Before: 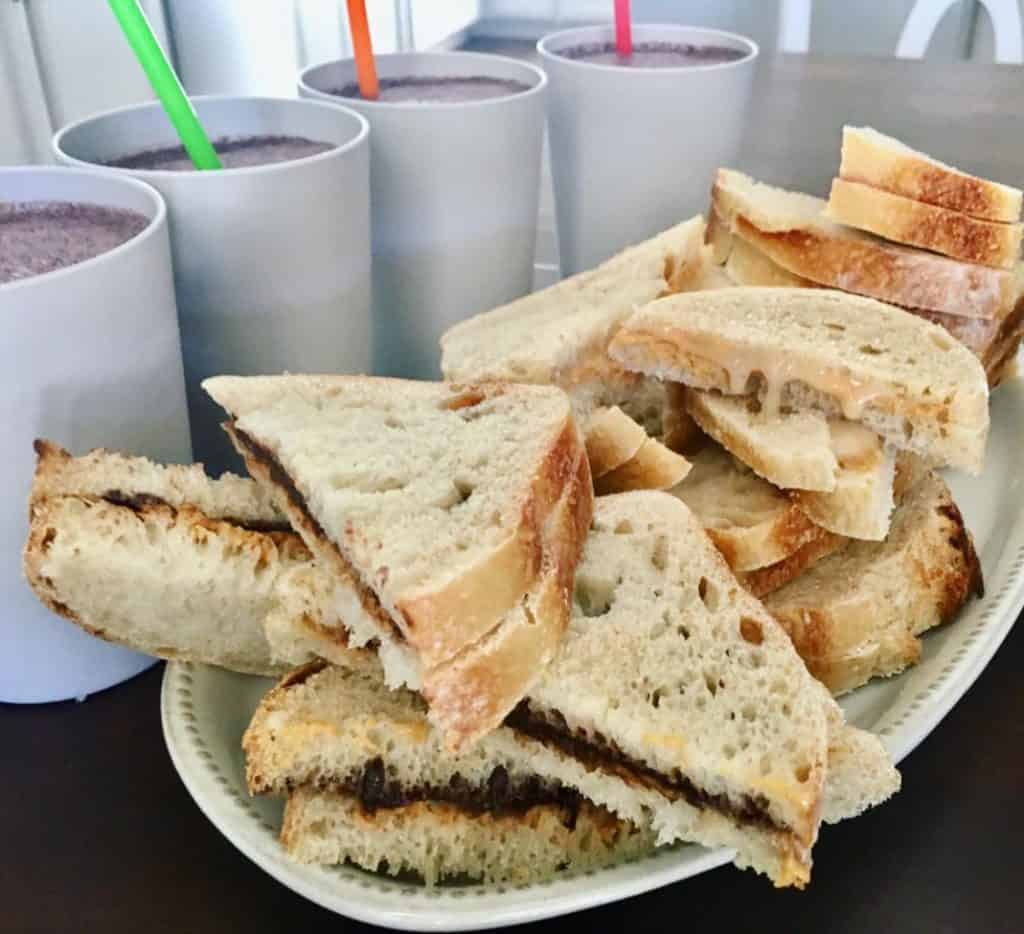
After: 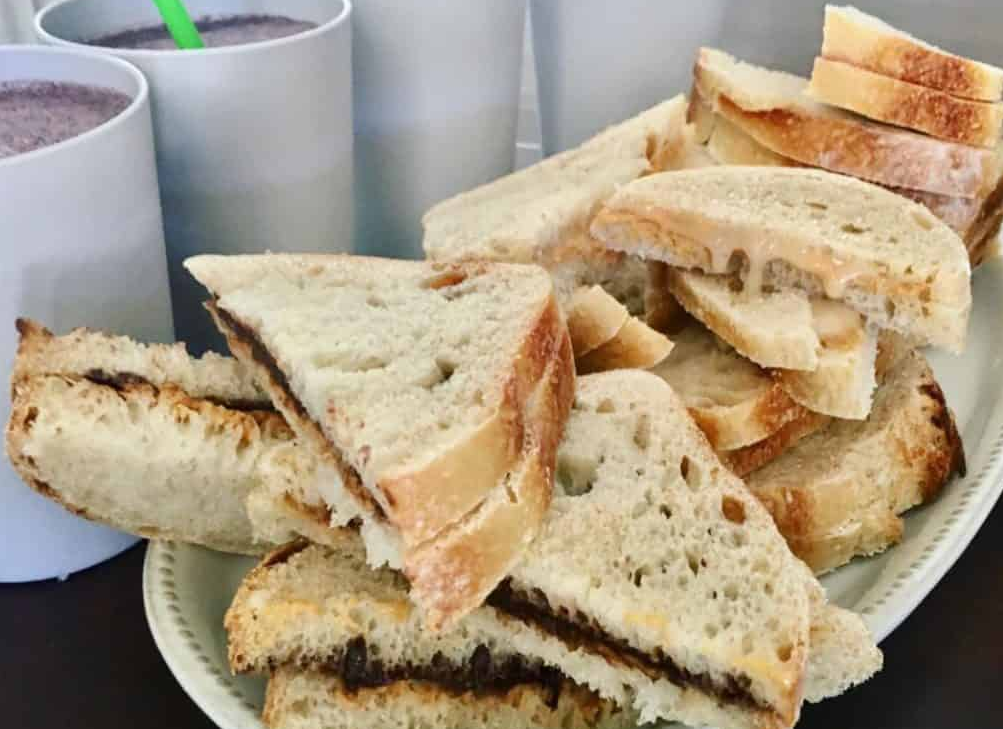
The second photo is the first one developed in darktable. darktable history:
crop and rotate: left 1.803%, top 12.976%, right 0.19%, bottom 8.961%
